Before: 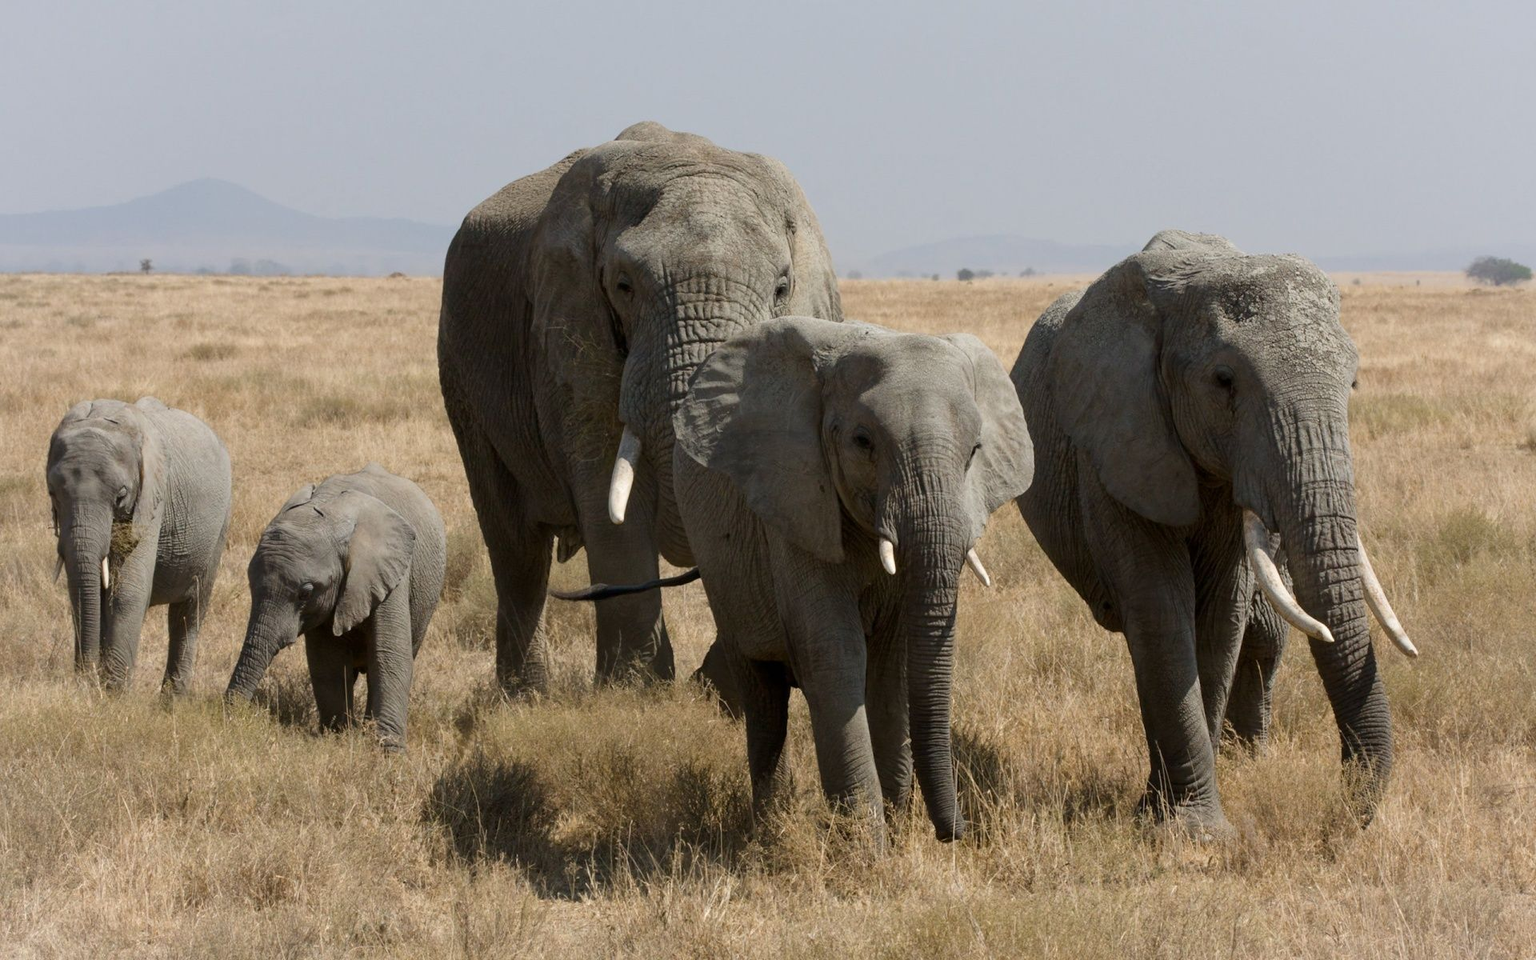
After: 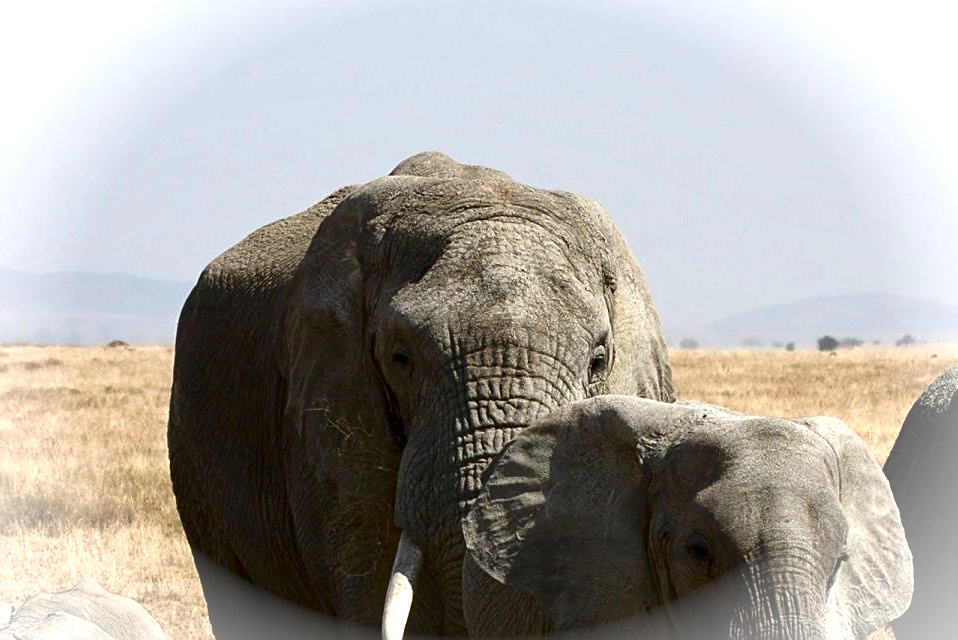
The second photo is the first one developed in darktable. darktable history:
exposure: black level correction -0.005, exposure 0.616 EV, compensate highlight preservation false
contrast brightness saturation: contrast 0.131, brightness -0.233, saturation 0.136
vignetting: fall-off start 84.42%, fall-off radius 80.32%, brightness 0.998, saturation -0.494, width/height ratio 1.218
local contrast: highlights 107%, shadows 98%, detail 119%, midtone range 0.2
crop: left 19.779%, right 30.294%, bottom 46.652%
sharpen: on, module defaults
